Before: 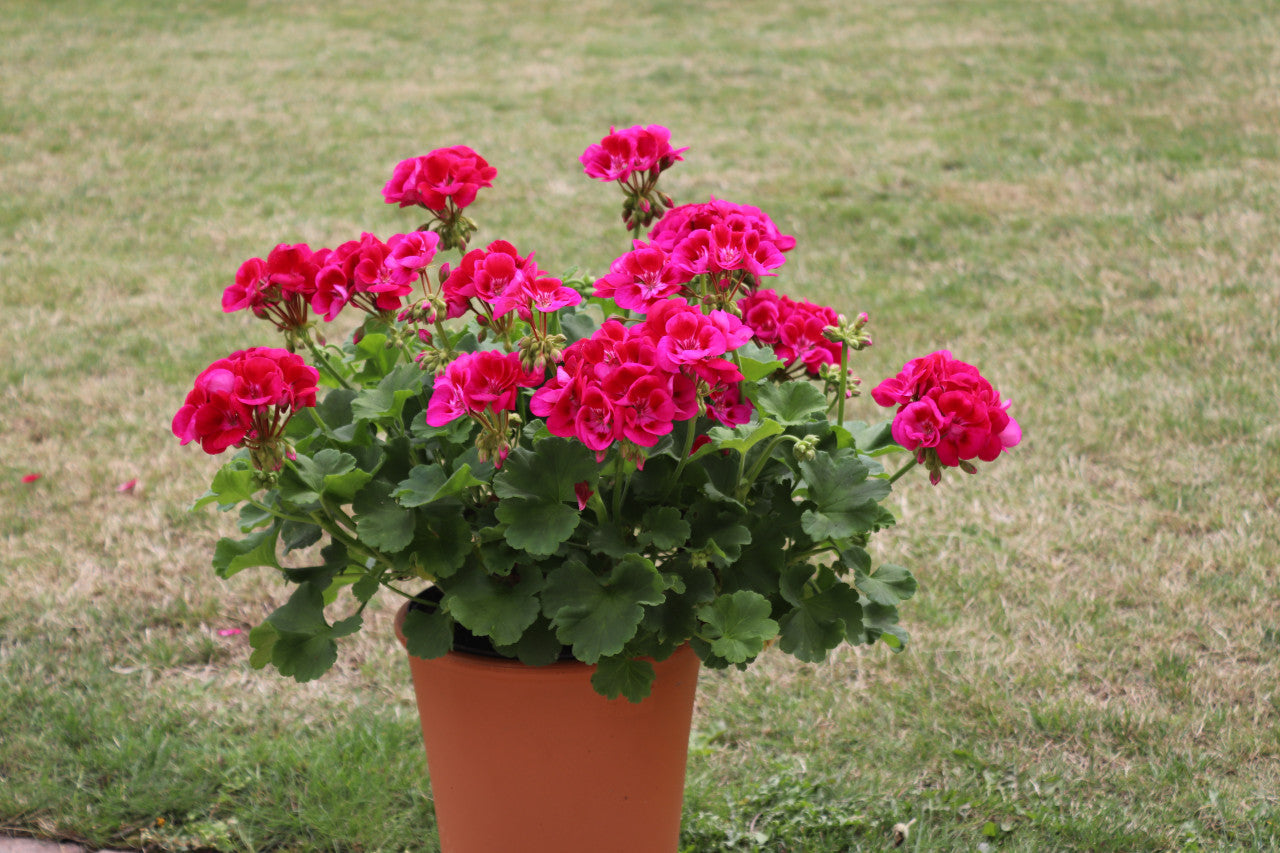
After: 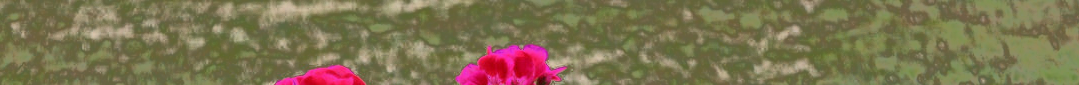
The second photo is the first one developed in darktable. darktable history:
fill light: exposure -0.73 EV, center 0.69, width 2.2
crop and rotate: left 9.644%, top 9.491%, right 6.021%, bottom 80.509%
